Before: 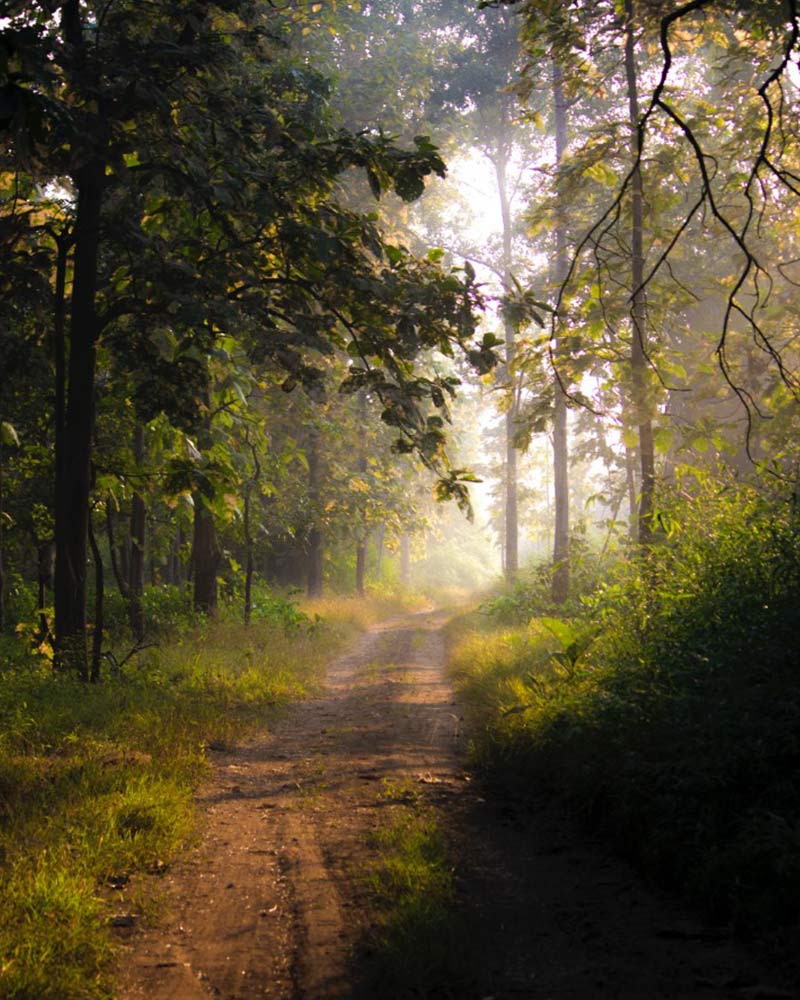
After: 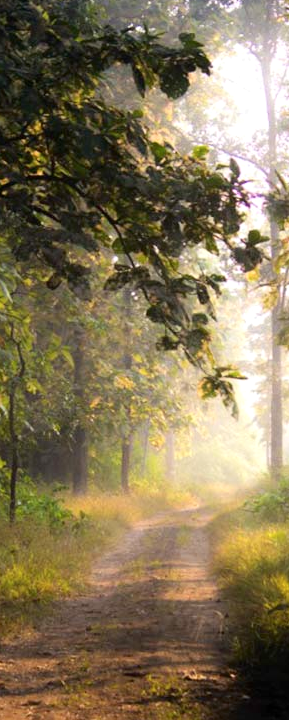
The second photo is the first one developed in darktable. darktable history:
tone curve: curves: ch0 [(0, 0) (0.004, 0.002) (0.02, 0.013) (0.218, 0.218) (0.664, 0.718) (0.832, 0.873) (1, 1)], color space Lab, independent channels, preserve colors none
crop and rotate: left 29.559%, top 10.383%, right 34.232%, bottom 17.575%
exposure: black level correction 0.001, exposure 0.138 EV, compensate exposure bias true, compensate highlight preservation false
